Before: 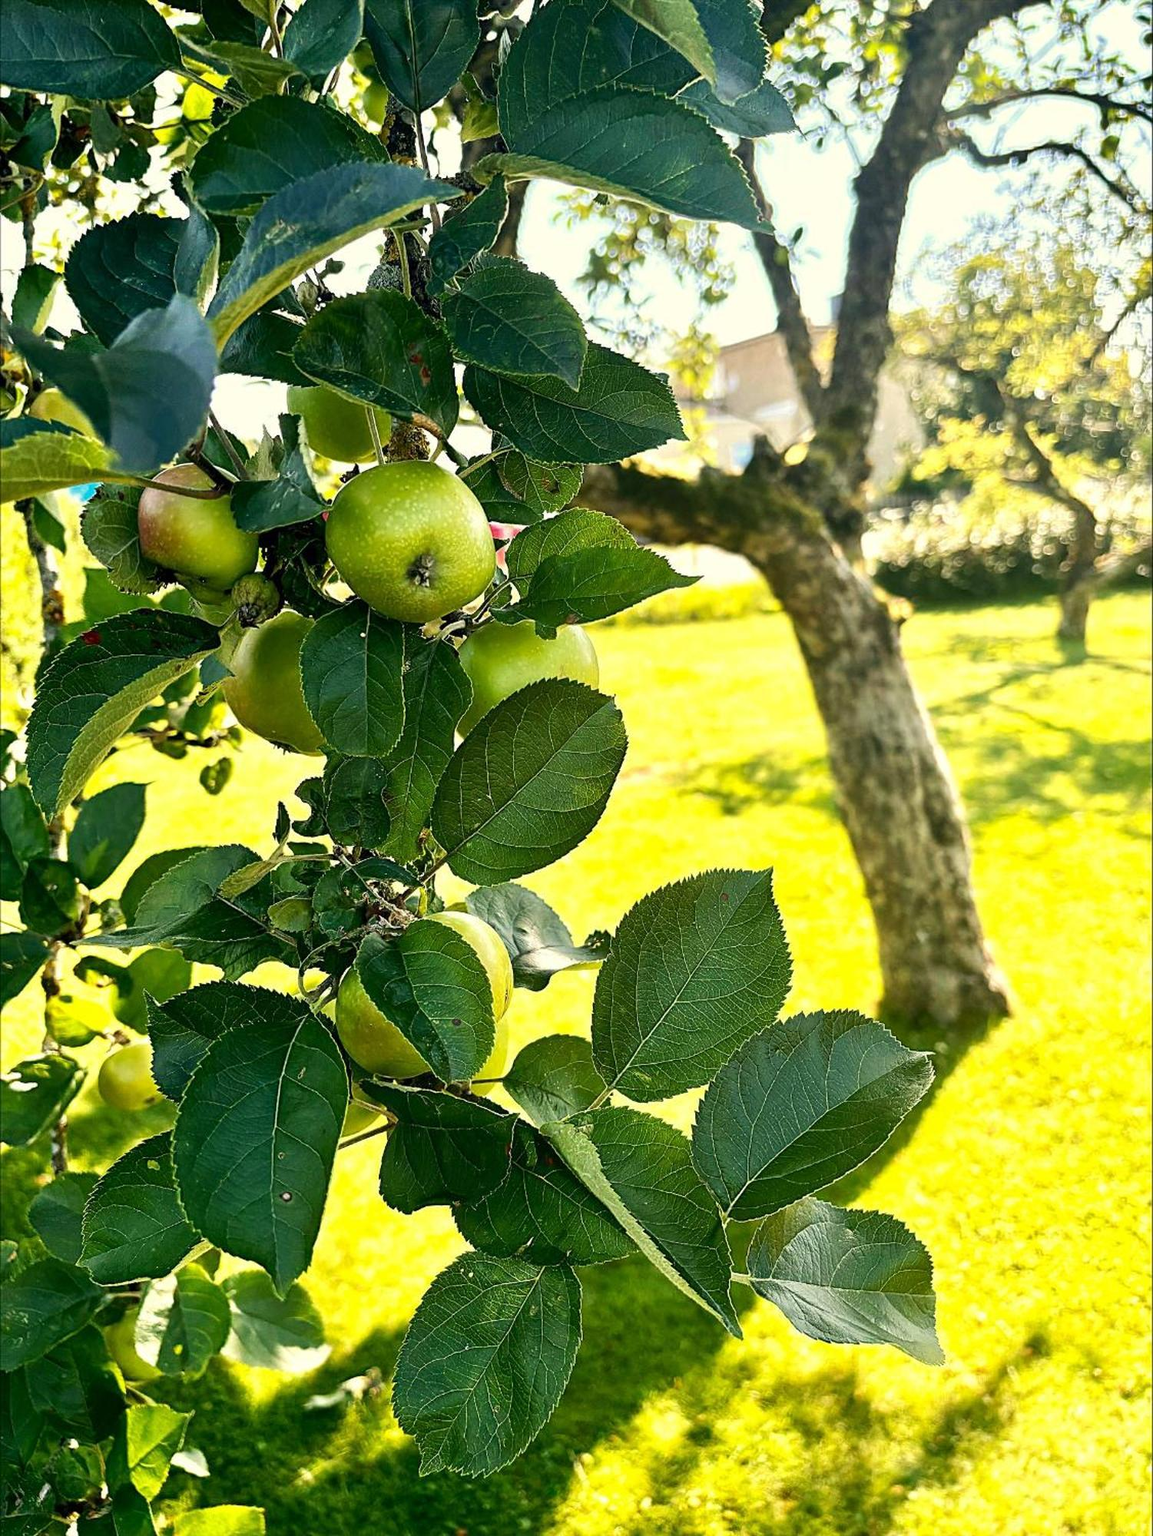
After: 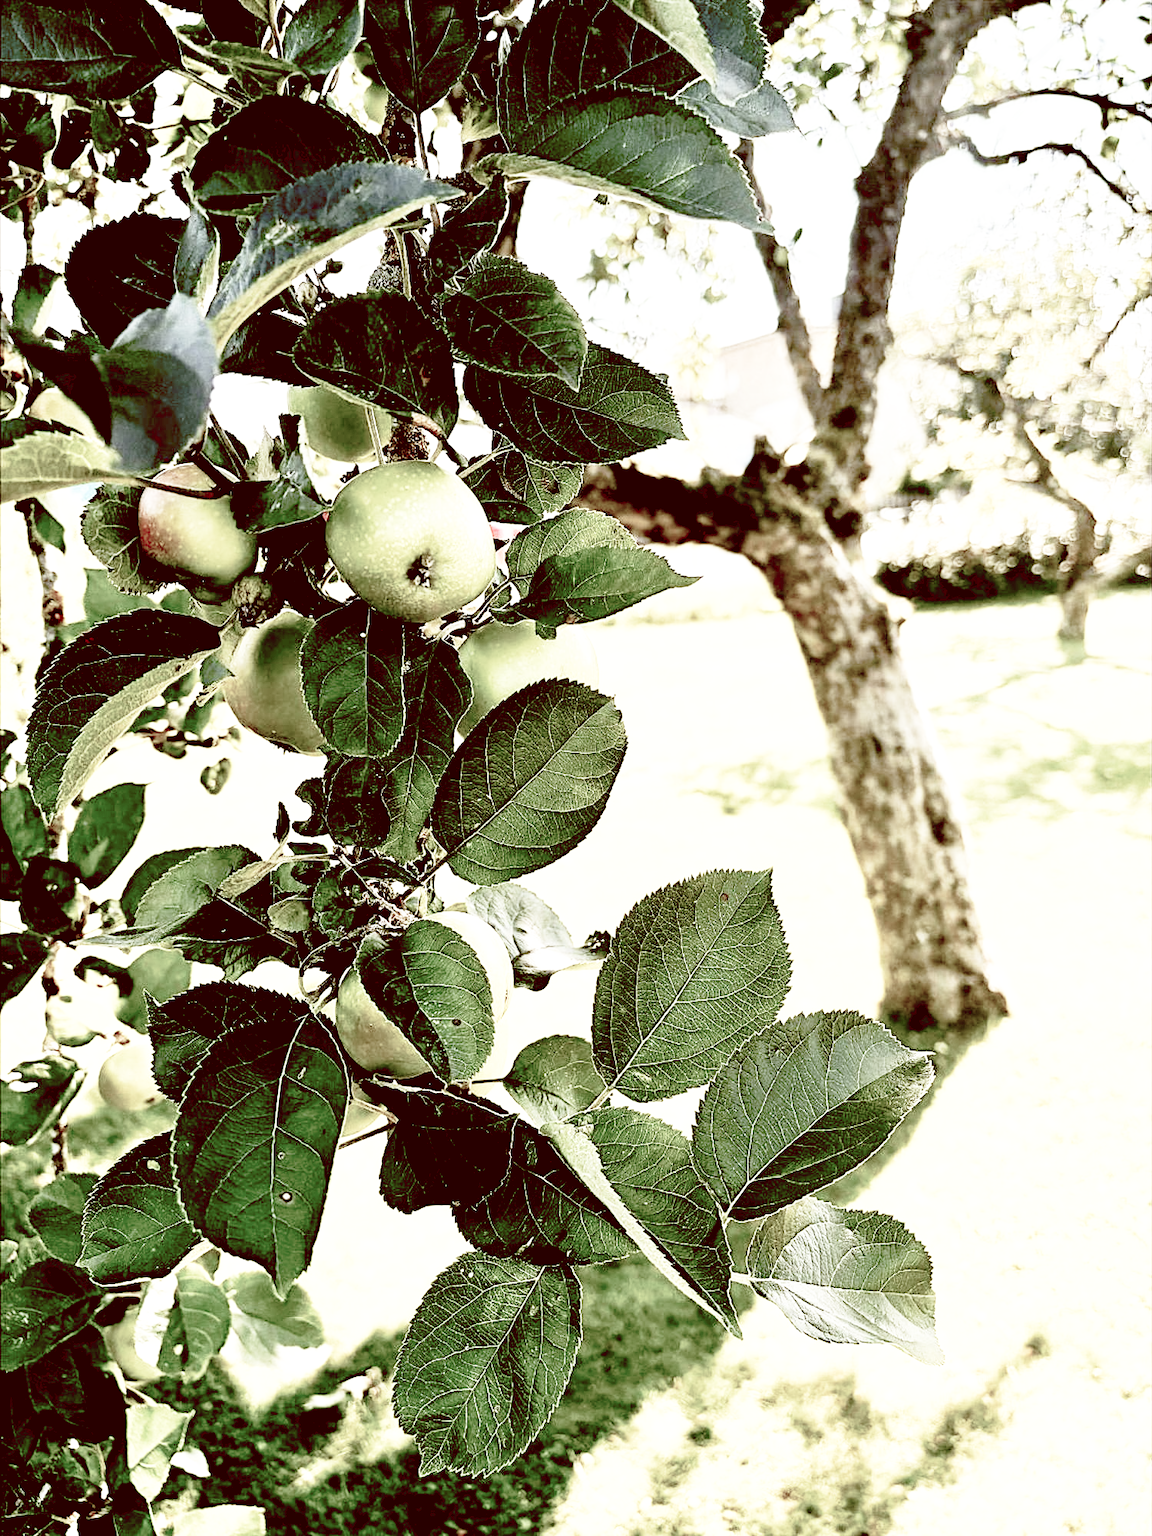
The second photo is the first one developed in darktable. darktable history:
color balance rgb: shadows lift › luminance 1%, shadows lift › chroma 0.2%, shadows lift › hue 20°, power › luminance 1%, power › chroma 0.4%, power › hue 34°, highlights gain › luminance 0.8%, highlights gain › chroma 0.4%, highlights gain › hue 44°, global offset › chroma 0.4%, global offset › hue 34°, white fulcrum 0.08 EV, linear chroma grading › shadows -7%, linear chroma grading › highlights -7%, linear chroma grading › global chroma -10%, linear chroma grading › mid-tones -8%, perceptual saturation grading › global saturation -28%, perceptual saturation grading › highlights -20%, perceptual saturation grading › mid-tones -24%, perceptual saturation grading › shadows -24%, perceptual brilliance grading › global brilliance -1%, perceptual brilliance grading › highlights -1%, perceptual brilliance grading › mid-tones -1%, perceptual brilliance grading › shadows -1%, global vibrance -17%, contrast -6%
base curve: curves: ch0 [(0, 0) (0.012, 0.01) (0.073, 0.168) (0.31, 0.711) (0.645, 0.957) (1, 1)], preserve colors none
exposure: black level correction 0.04, exposure 0.5 EV, compensate highlight preservation false
